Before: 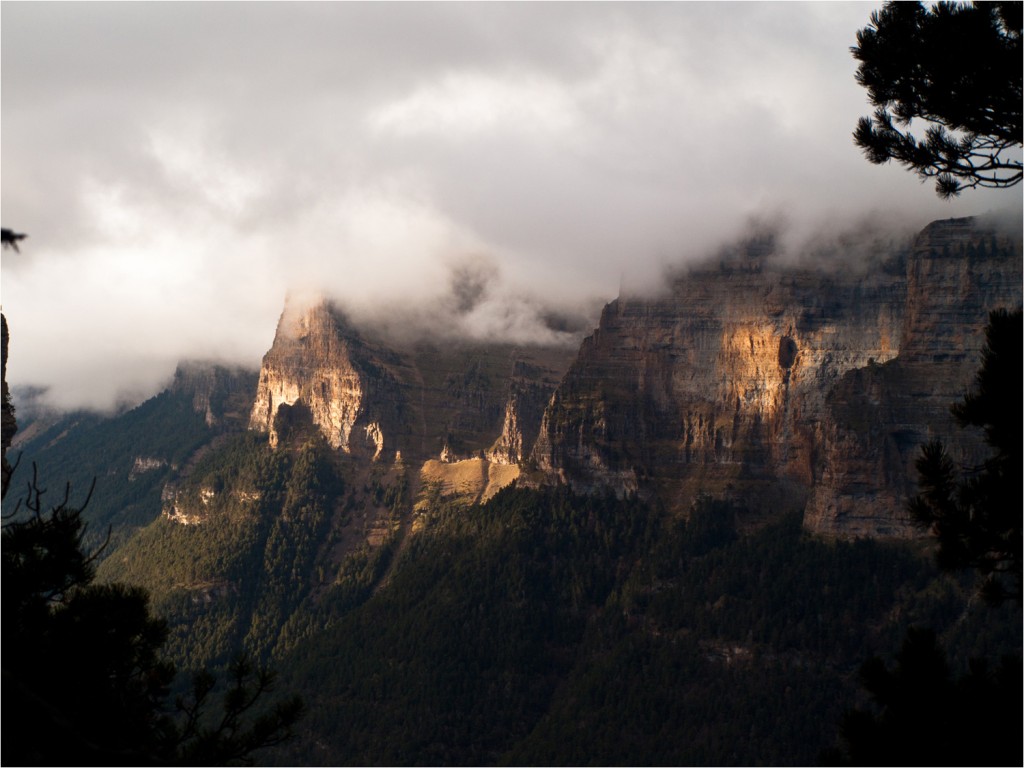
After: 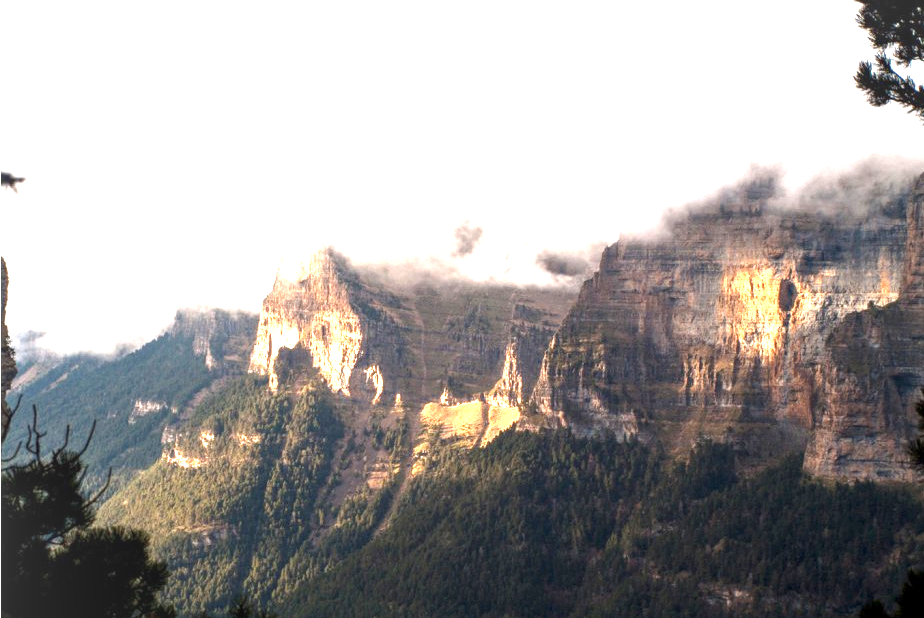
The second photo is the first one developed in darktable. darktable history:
exposure: black level correction 0, exposure 1.942 EV, compensate highlight preservation false
crop: top 7.494%, right 9.737%, bottom 11.948%
local contrast: on, module defaults
